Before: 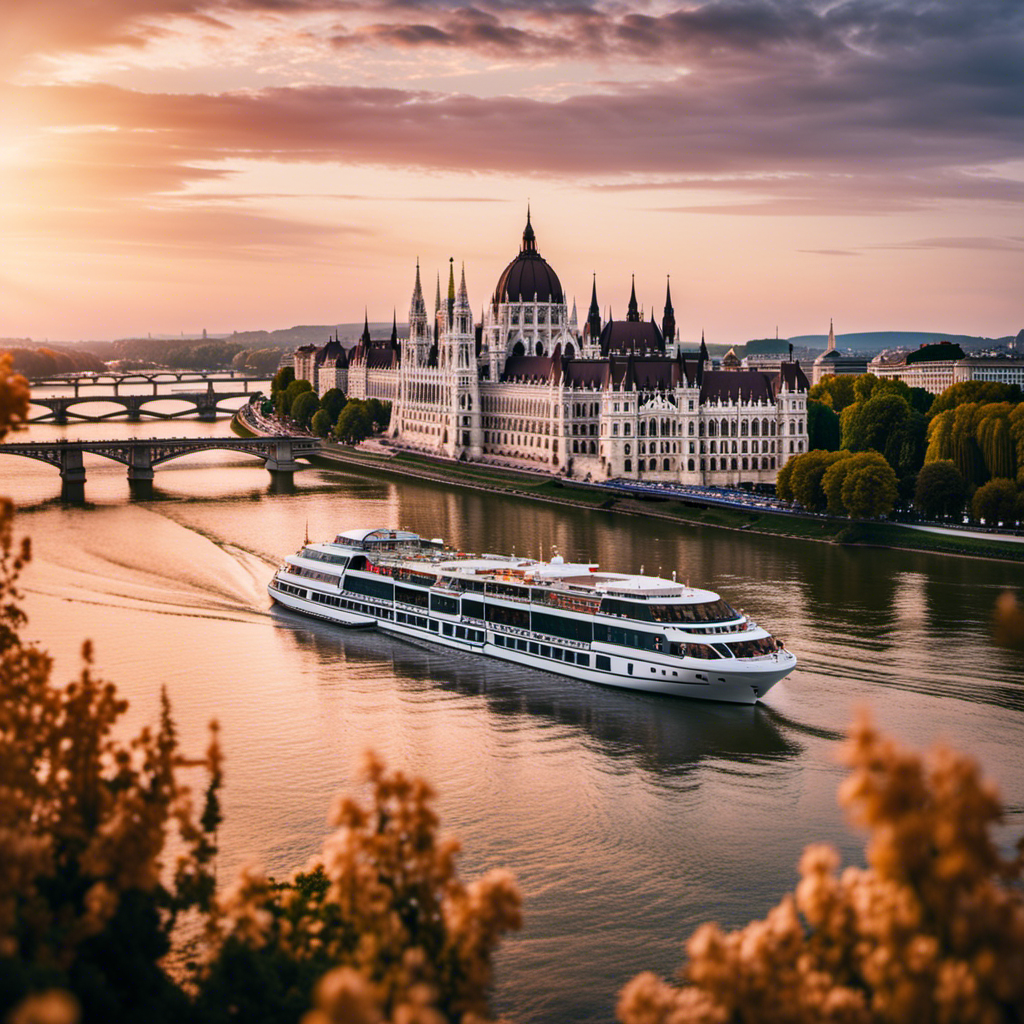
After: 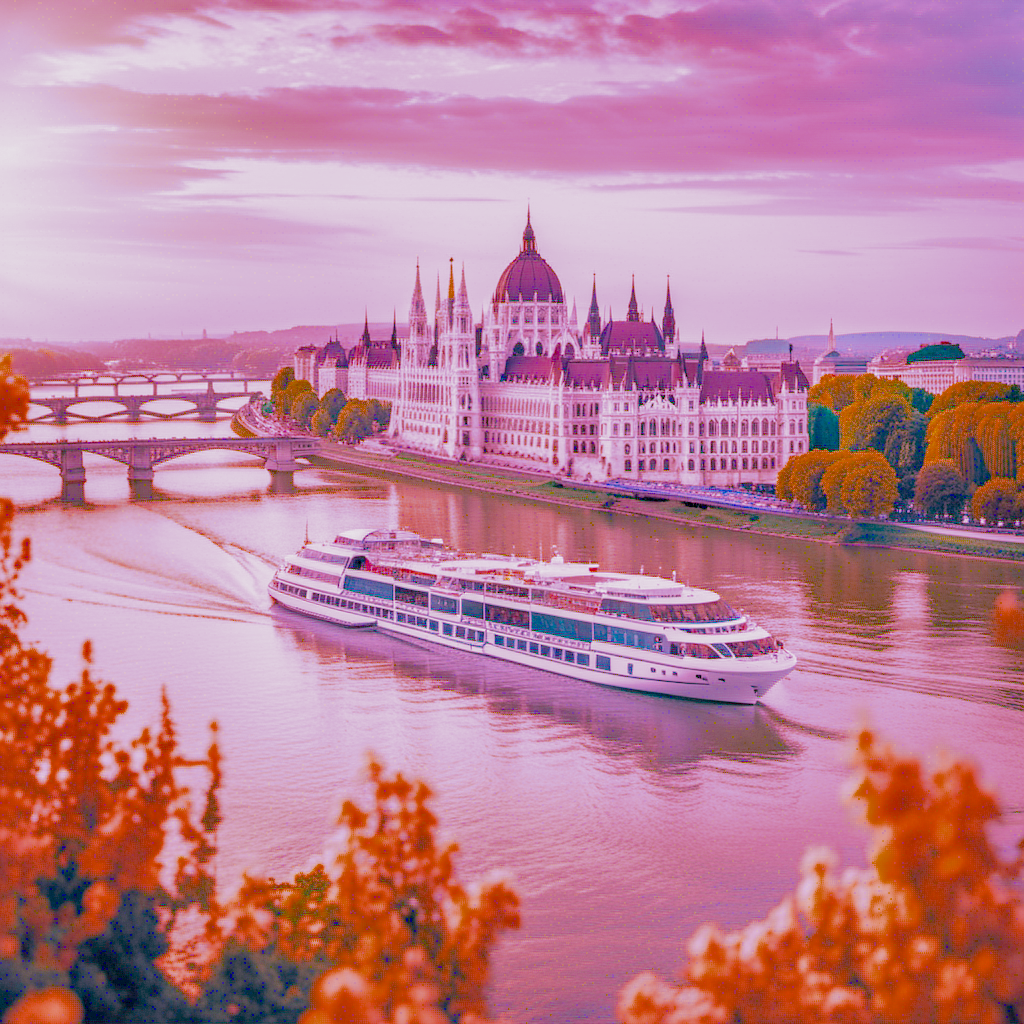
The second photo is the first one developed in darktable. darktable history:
raw chromatic aberrations: on, module defaults
exposure: black level correction 0.001, exposure 0.5 EV, compensate exposure bias true, compensate highlight preservation false
filmic rgb: black relative exposure -7.65 EV, white relative exposure 4.56 EV, hardness 3.61
highlight reconstruction: method reconstruct color, iterations 1, diameter of reconstruction 64 px
hot pixels: on, module defaults
lens correction: scale 1.01, crop 1, focal 85, aperture 2.8, distance 10.02, camera "Canon EOS RP", lens "Canon RF 85mm F2 MACRO IS STM"
raw denoise: x [[0, 0.25, 0.5, 0.75, 1] ×4]
tone equalizer "mask blending: all purposes": on, module defaults
white balance: red 2.016, blue 1.715
local contrast: detail 130%
color balance rgb: linear chroma grading › global chroma 15%, perceptual saturation grading › global saturation 30%
color zones: curves: ch0 [(0.11, 0.396) (0.195, 0.36) (0.25, 0.5) (0.303, 0.412) (0.357, 0.544) (0.75, 0.5) (0.967, 0.328)]; ch1 [(0, 0.468) (0.112, 0.512) (0.202, 0.6) (0.25, 0.5) (0.307, 0.352) (0.357, 0.544) (0.75, 0.5) (0.963, 0.524)]
